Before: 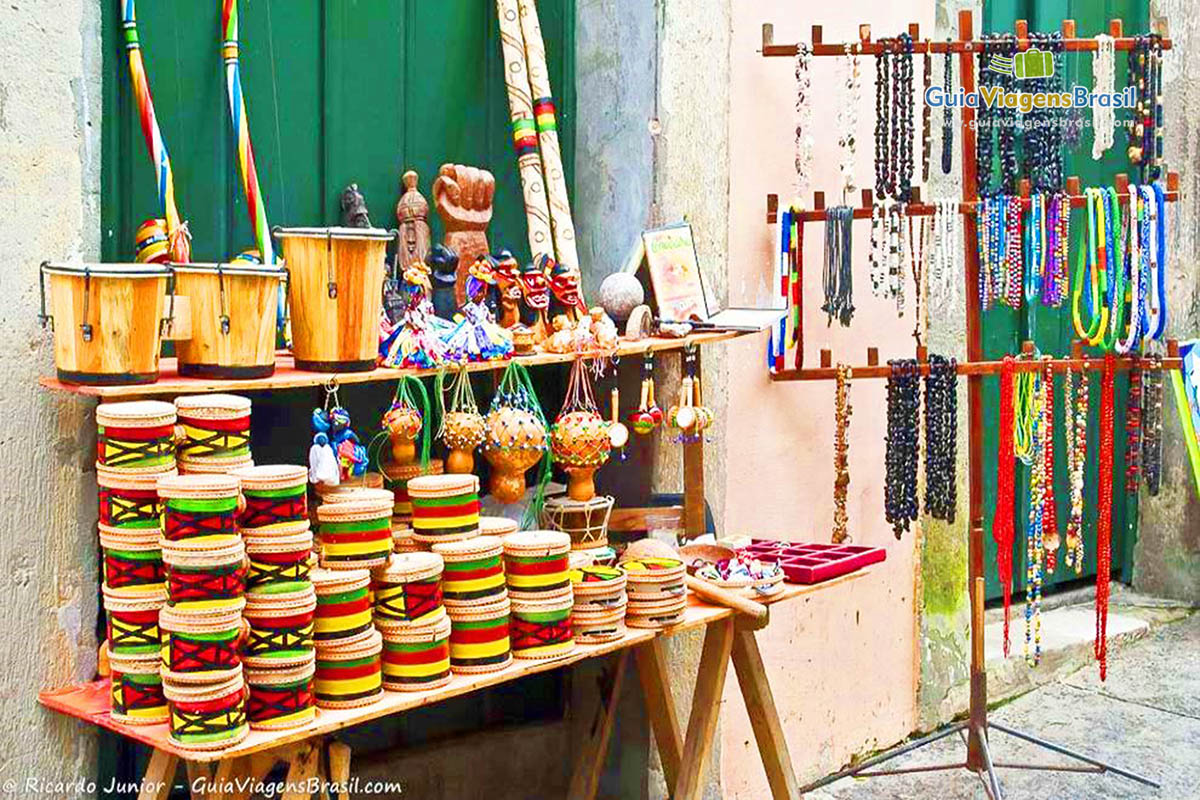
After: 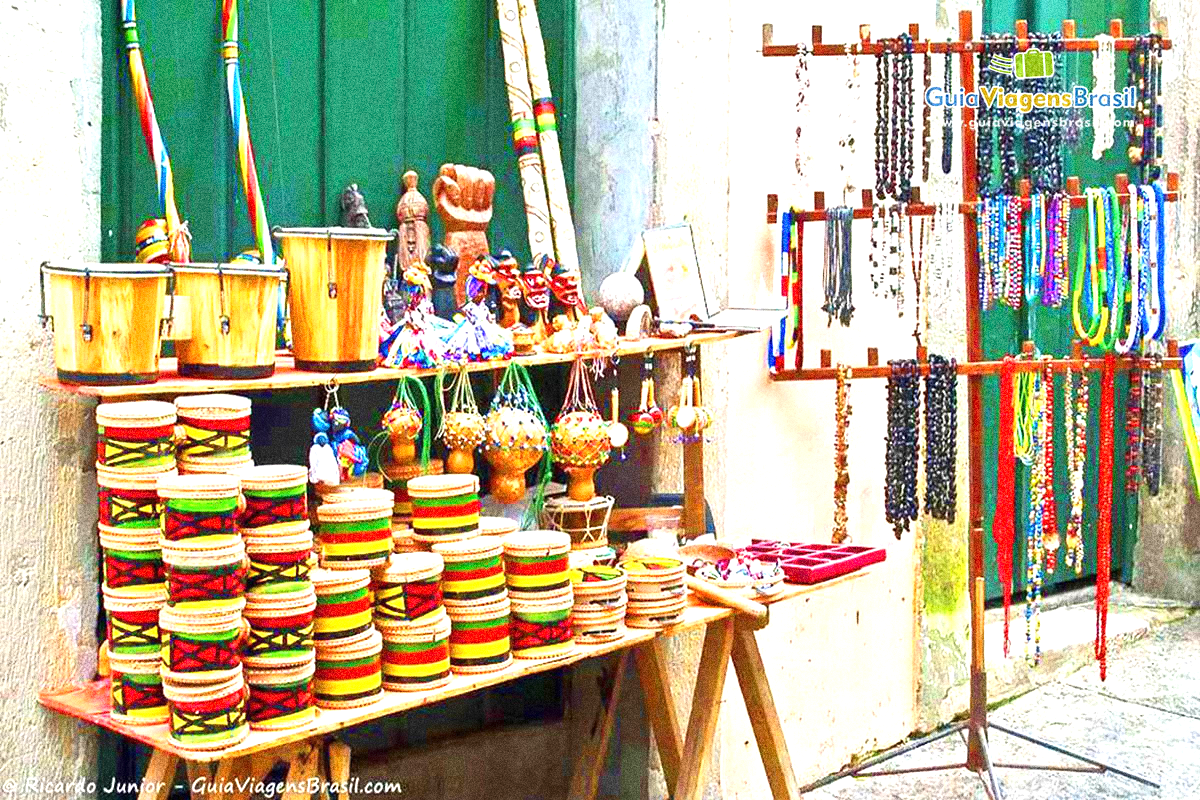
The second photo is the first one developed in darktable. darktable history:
exposure: black level correction 0, exposure 0.7 EV, compensate exposure bias true, compensate highlight preservation false
grain: coarseness 14.49 ISO, strength 48.04%, mid-tones bias 35%
